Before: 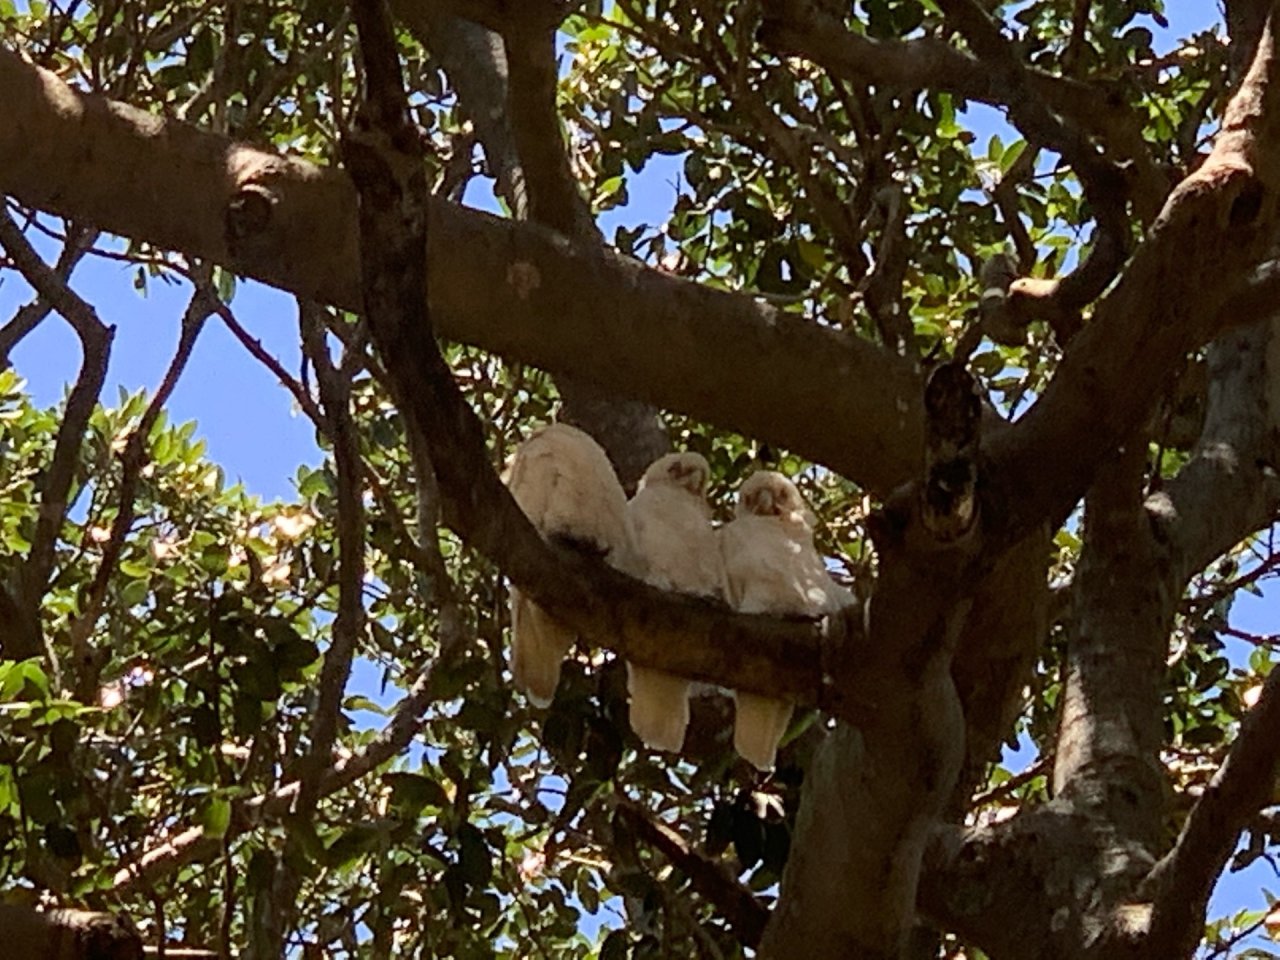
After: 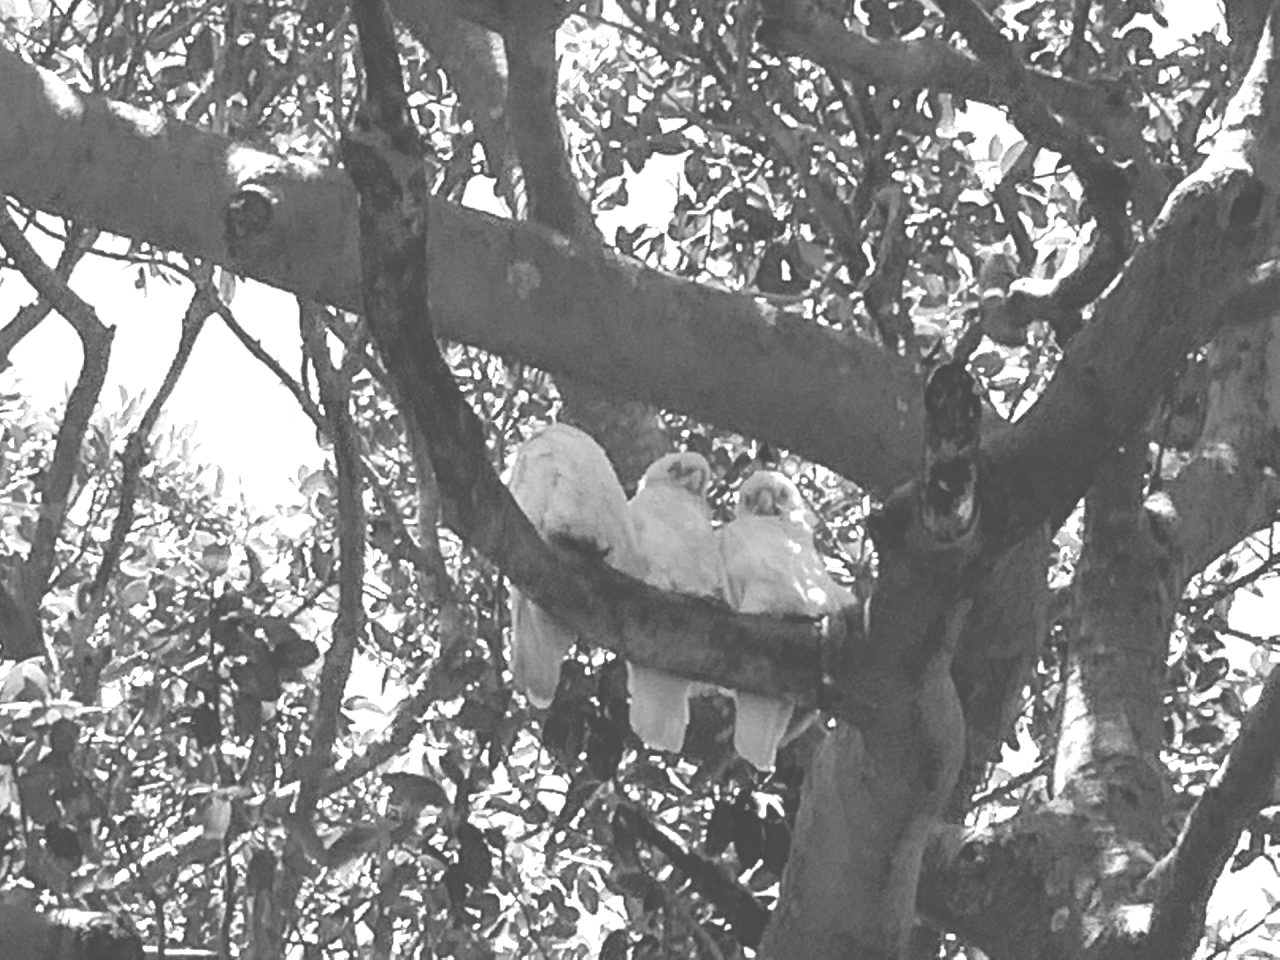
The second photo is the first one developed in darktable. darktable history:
monochrome: on, module defaults
colorize: hue 36°, source mix 100%
contrast equalizer: y [[0.5 ×6], [0.5 ×6], [0.975, 0.964, 0.925, 0.865, 0.793, 0.721], [0 ×6], [0 ×6]]
